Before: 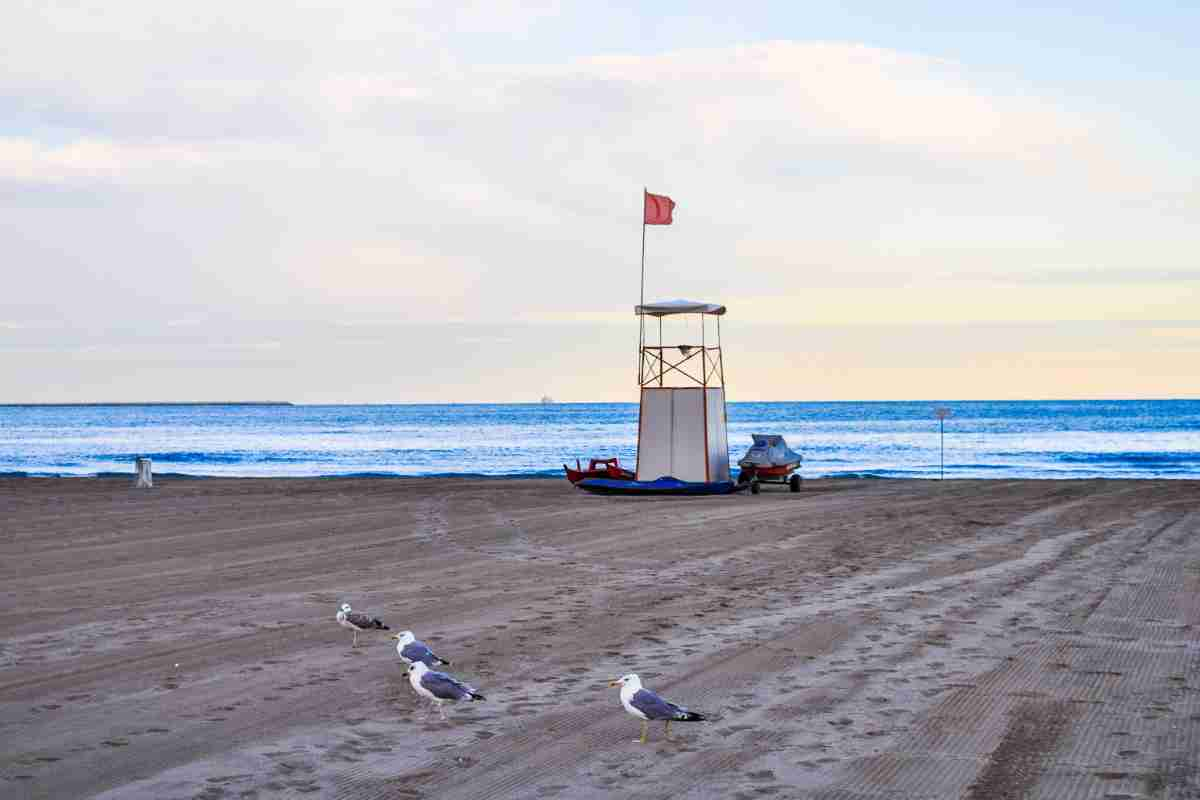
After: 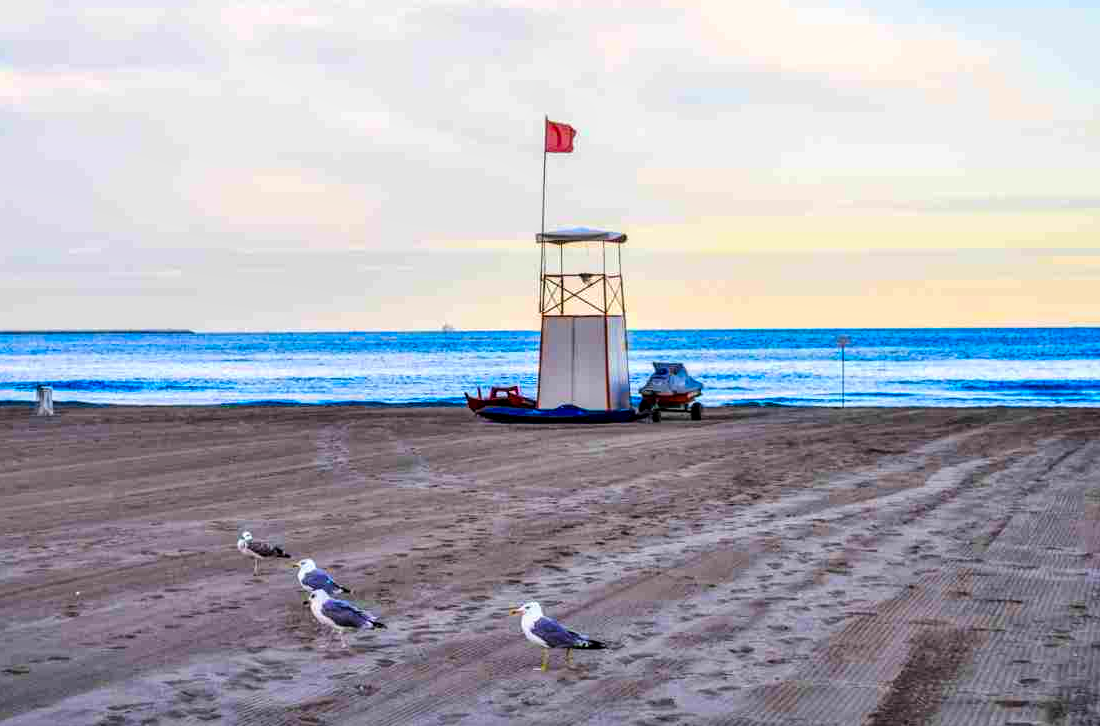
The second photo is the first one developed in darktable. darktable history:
color balance rgb: linear chroma grading › global chroma 15%, perceptual saturation grading › global saturation 30%
crop and rotate: left 8.262%, top 9.226%
local contrast: detail 130%
tone curve: curves: ch0 [(0, 0) (0.08, 0.056) (0.4, 0.4) (0.6, 0.612) (0.92, 0.924) (1, 1)], color space Lab, linked channels, preserve colors none
